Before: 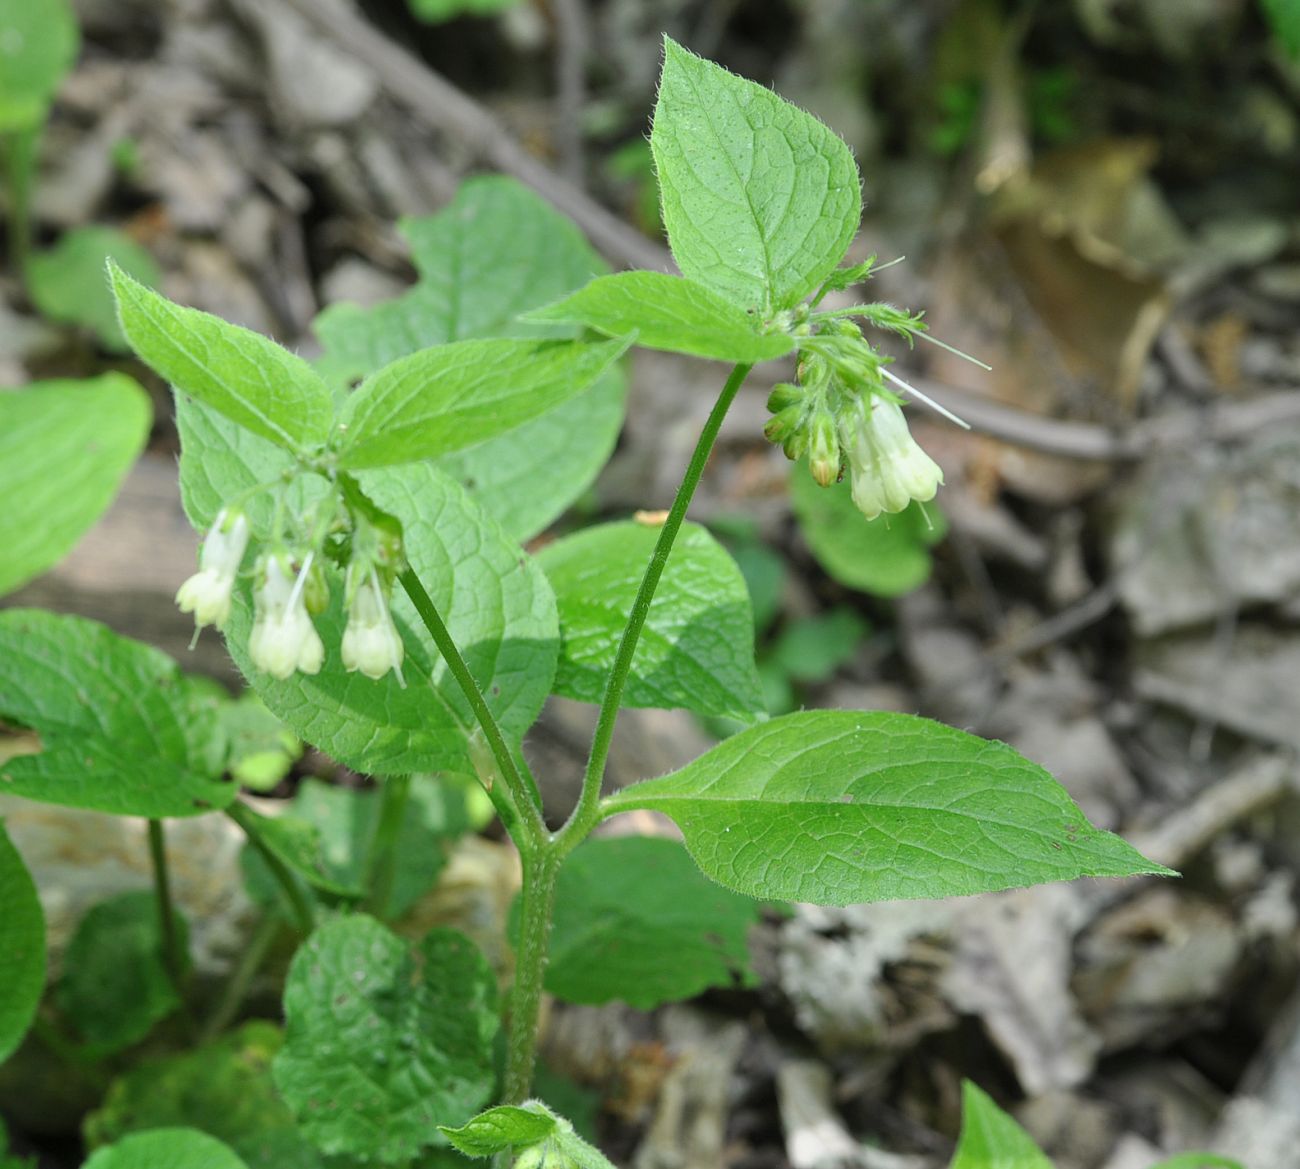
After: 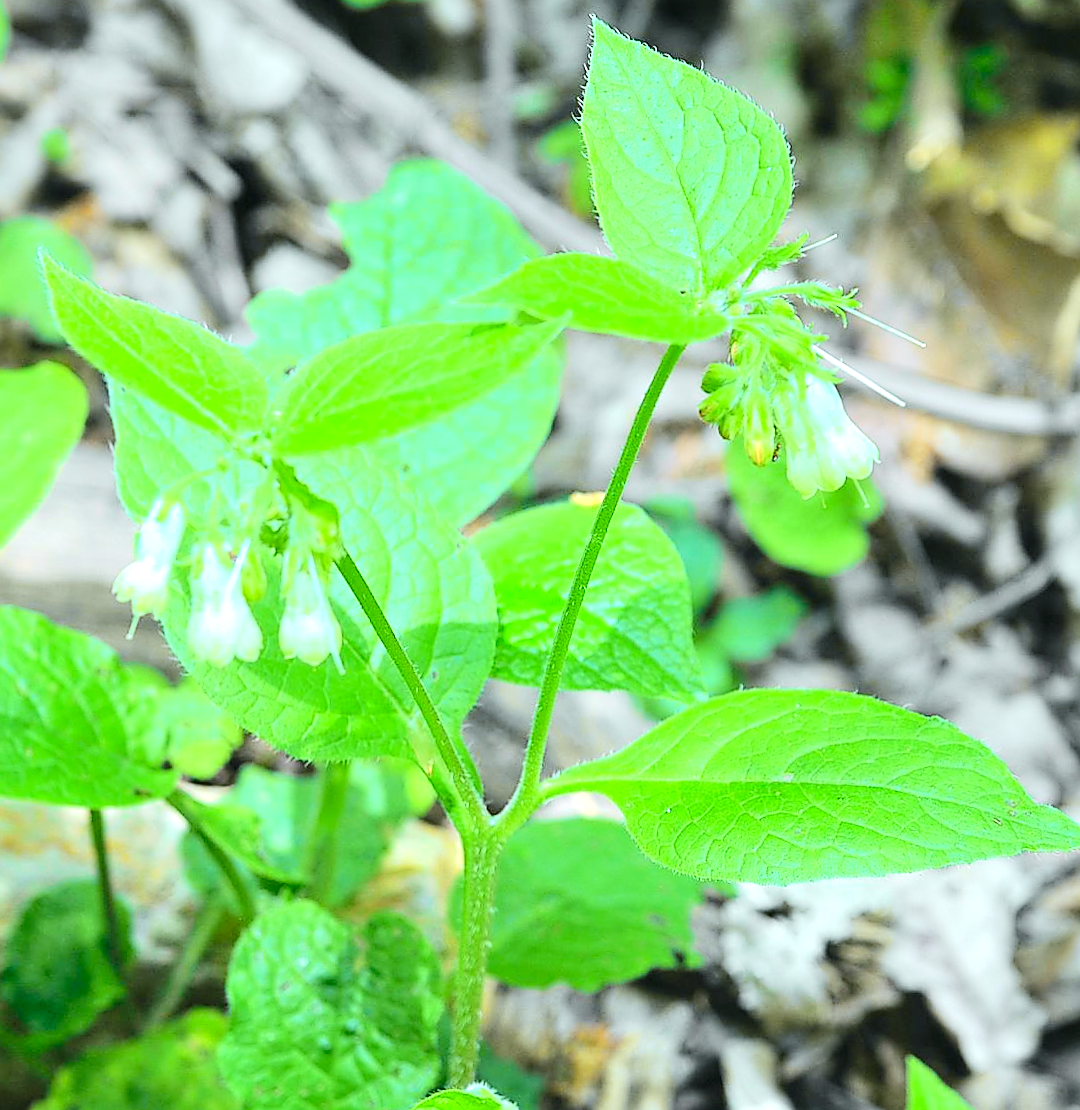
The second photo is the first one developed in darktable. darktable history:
sharpen: radius 1.393, amount 1.242, threshold 0.603
color calibration: illuminant custom, x 0.368, y 0.373, temperature 4347.13 K
tone curve: curves: ch0 [(0, 0) (0.11, 0.081) (0.256, 0.259) (0.398, 0.475) (0.498, 0.611) (0.65, 0.757) (0.835, 0.883) (1, 0.961)]; ch1 [(0, 0) (0.346, 0.307) (0.408, 0.369) (0.453, 0.457) (0.482, 0.479) (0.502, 0.498) (0.521, 0.51) (0.553, 0.554) (0.618, 0.65) (0.693, 0.727) (1, 1)]; ch2 [(0, 0) (0.366, 0.337) (0.434, 0.46) (0.485, 0.494) (0.5, 0.494) (0.511, 0.508) (0.537, 0.55) (0.579, 0.599) (0.621, 0.693) (1, 1)], color space Lab, independent channels
exposure: black level correction 0, exposure 1.102 EV, compensate exposure bias true, compensate highlight preservation false
crop and rotate: angle 0.893°, left 4.107%, top 0.707%, right 11.377%, bottom 2.662%
